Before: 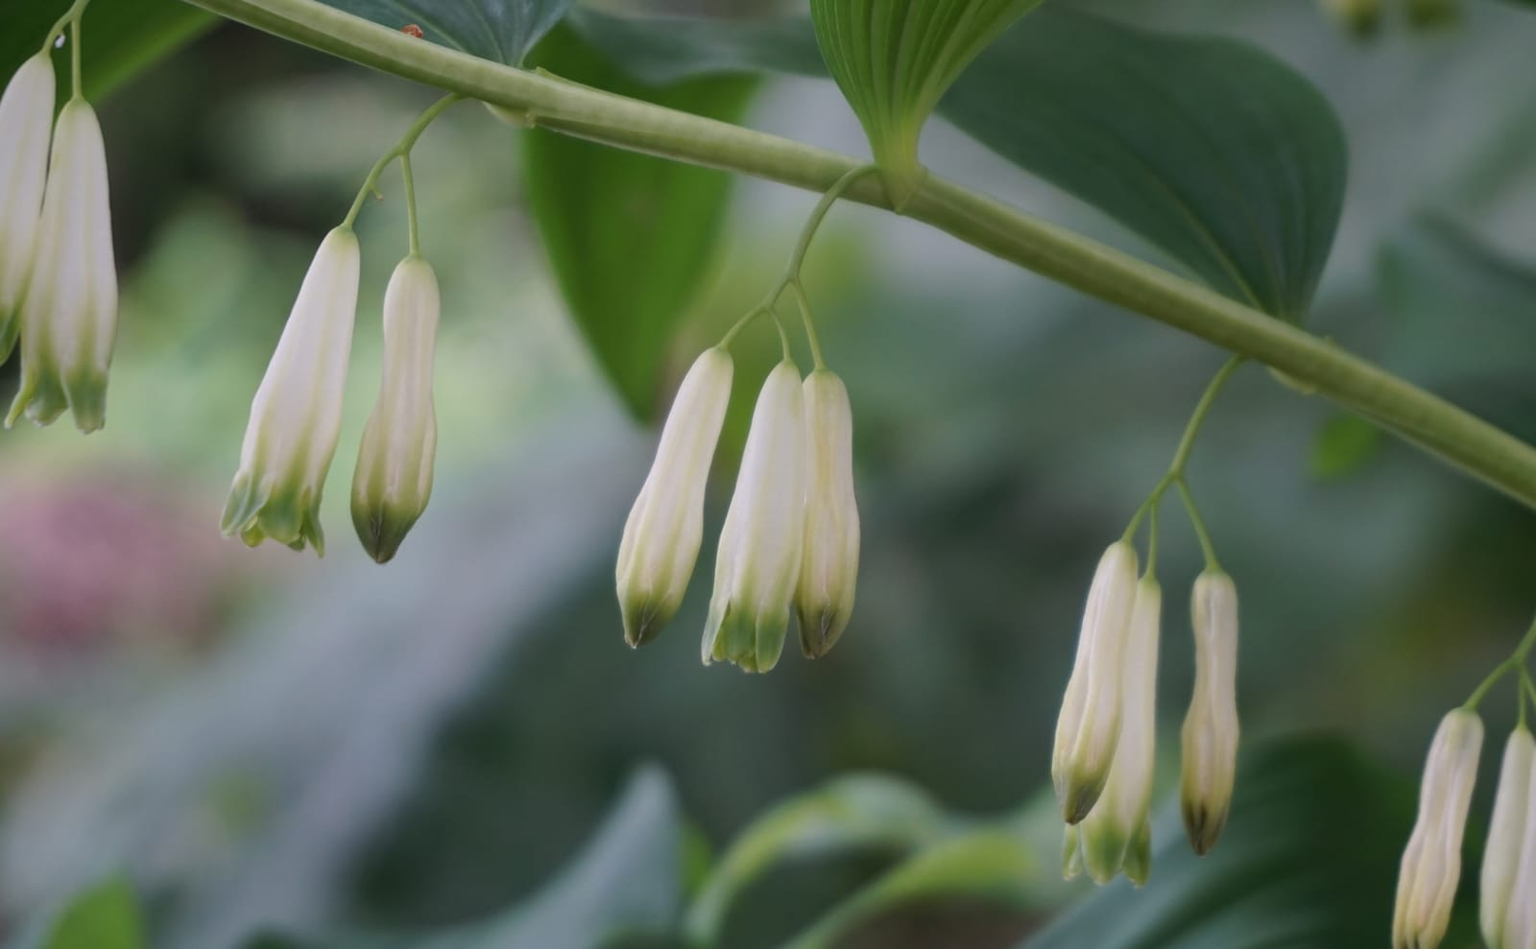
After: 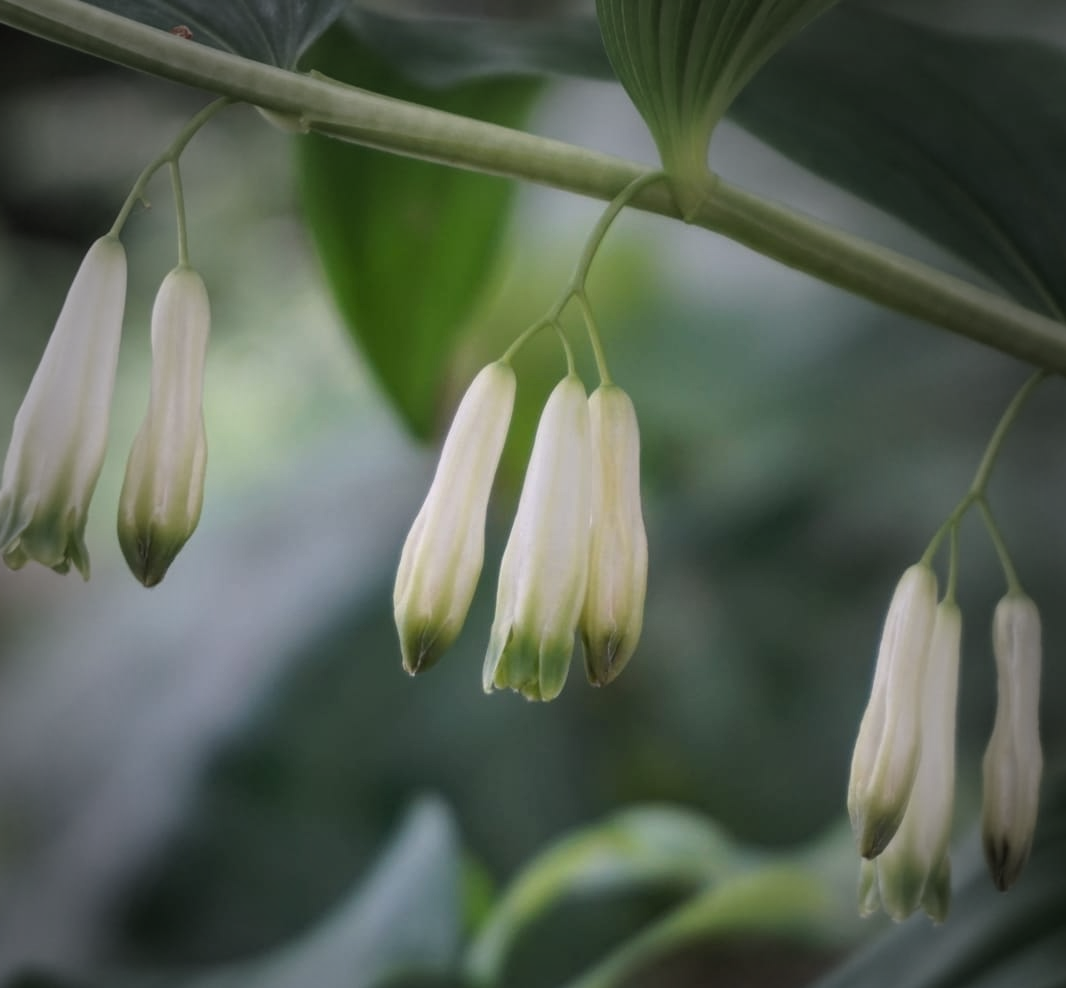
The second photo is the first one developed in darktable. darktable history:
crop and rotate: left 15.546%, right 17.787%
local contrast: on, module defaults
vignetting: fall-off start 64.63%, center (-0.034, 0.148), width/height ratio 0.881
